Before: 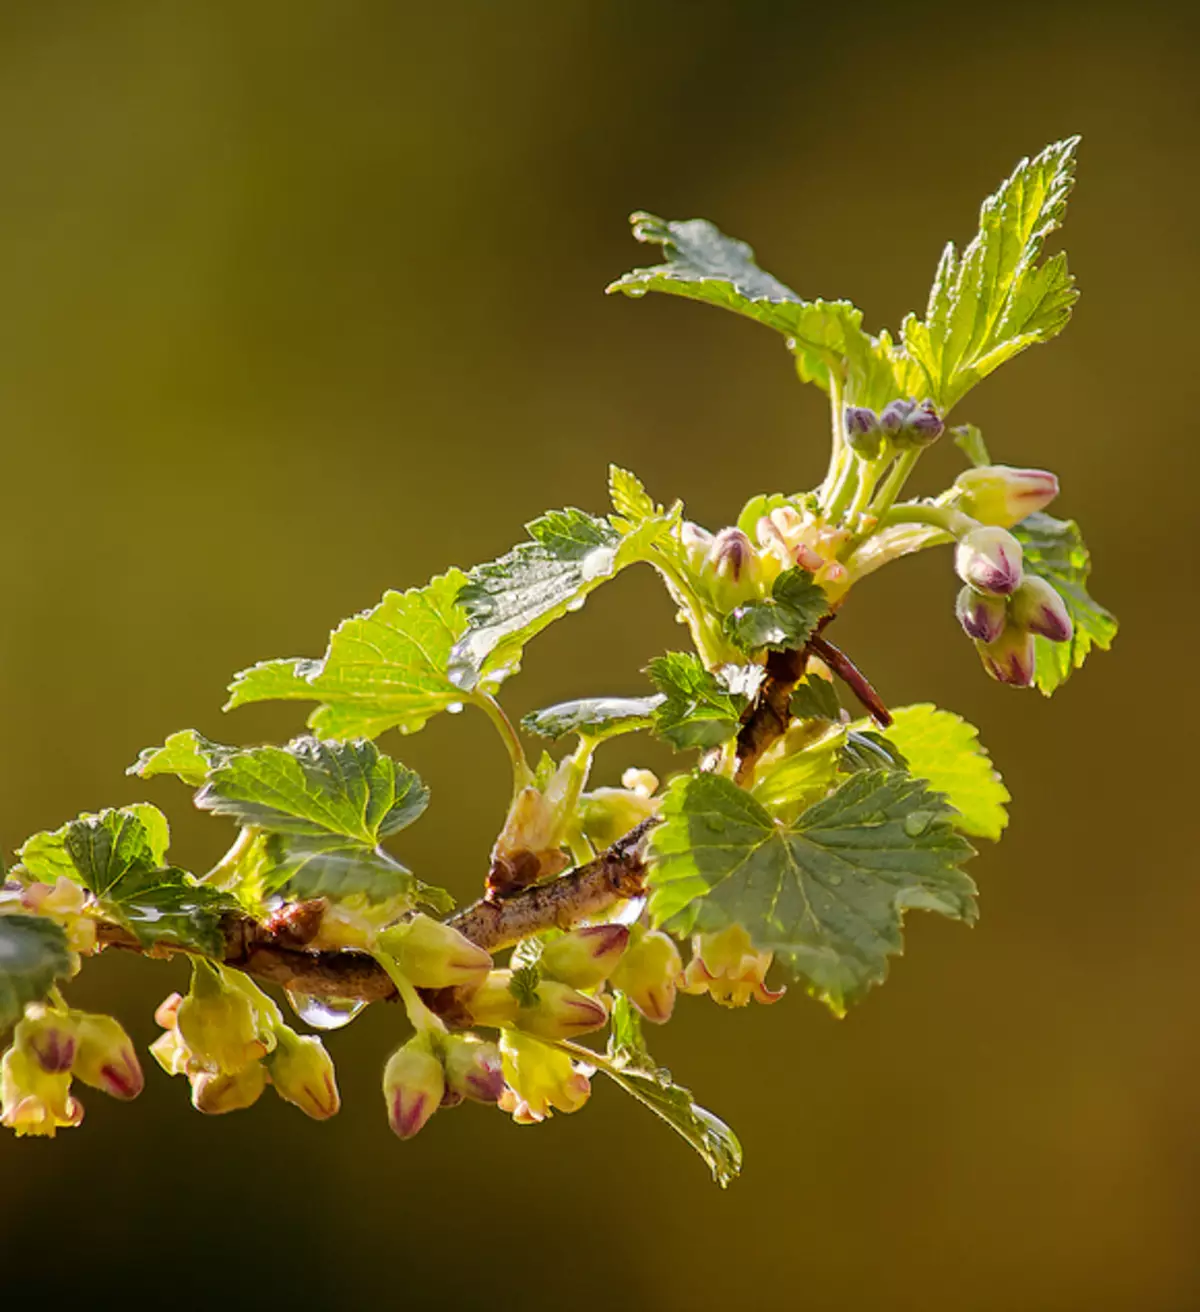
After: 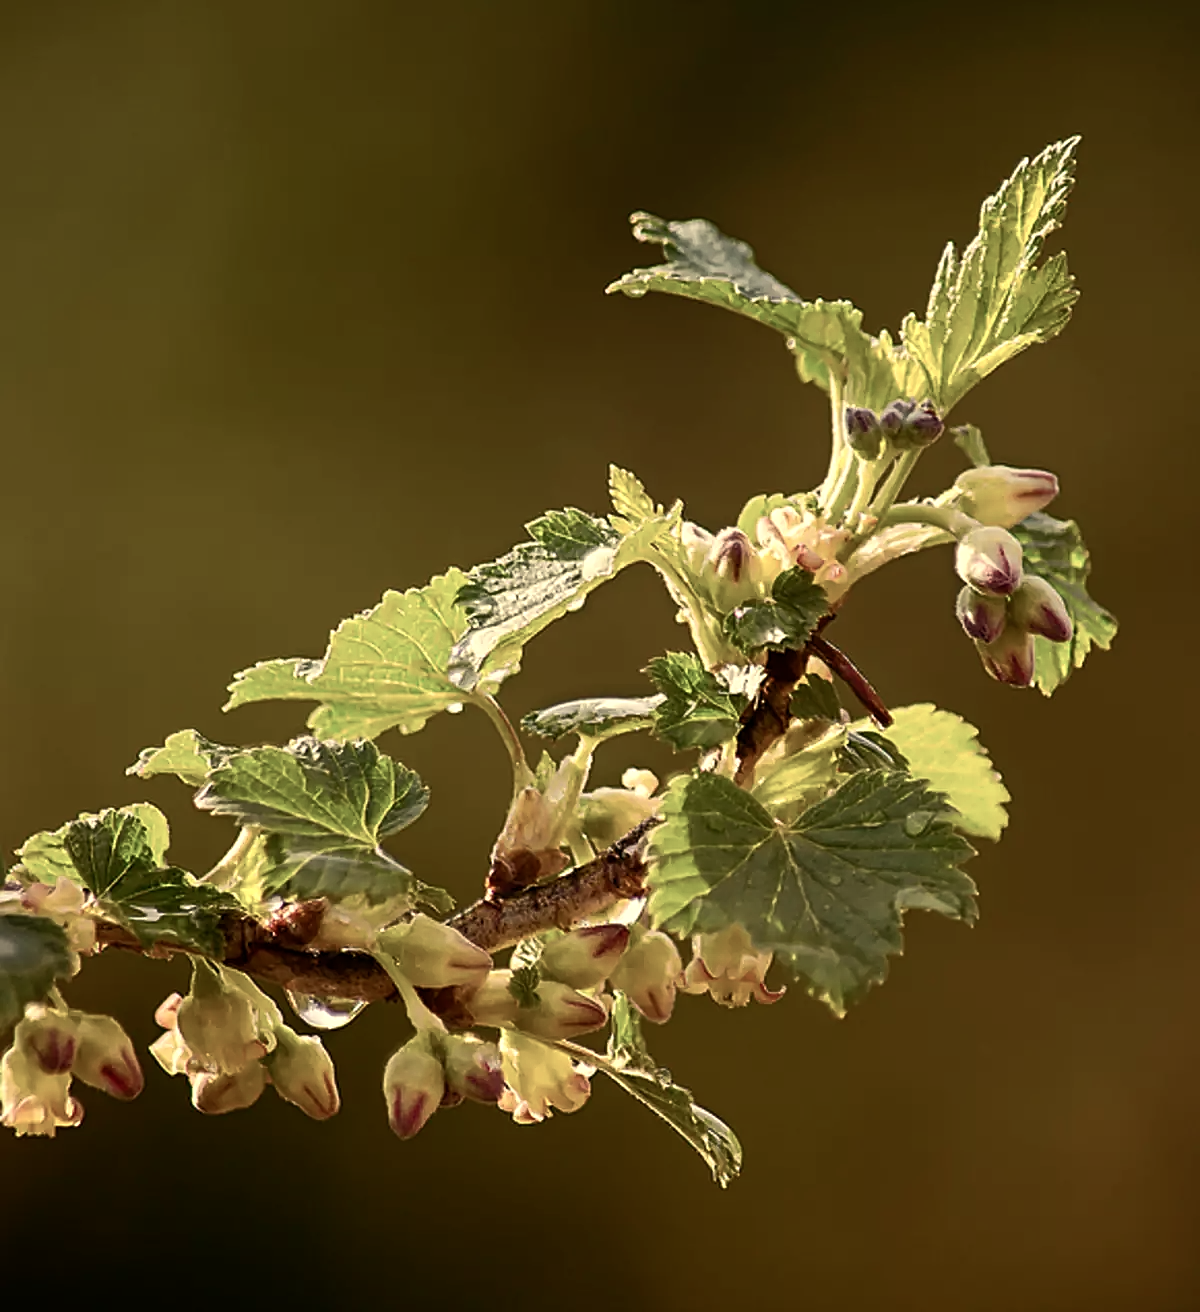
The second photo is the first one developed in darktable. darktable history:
color balance rgb: perceptual saturation grading › highlights -31.88%, perceptual saturation grading › mid-tones 5.8%, perceptual saturation grading › shadows 18.12%, perceptual brilliance grading › highlights 3.62%, perceptual brilliance grading › mid-tones -18.12%, perceptual brilliance grading › shadows -41.3%
sharpen: on, module defaults
white balance: red 1.08, blue 0.791
